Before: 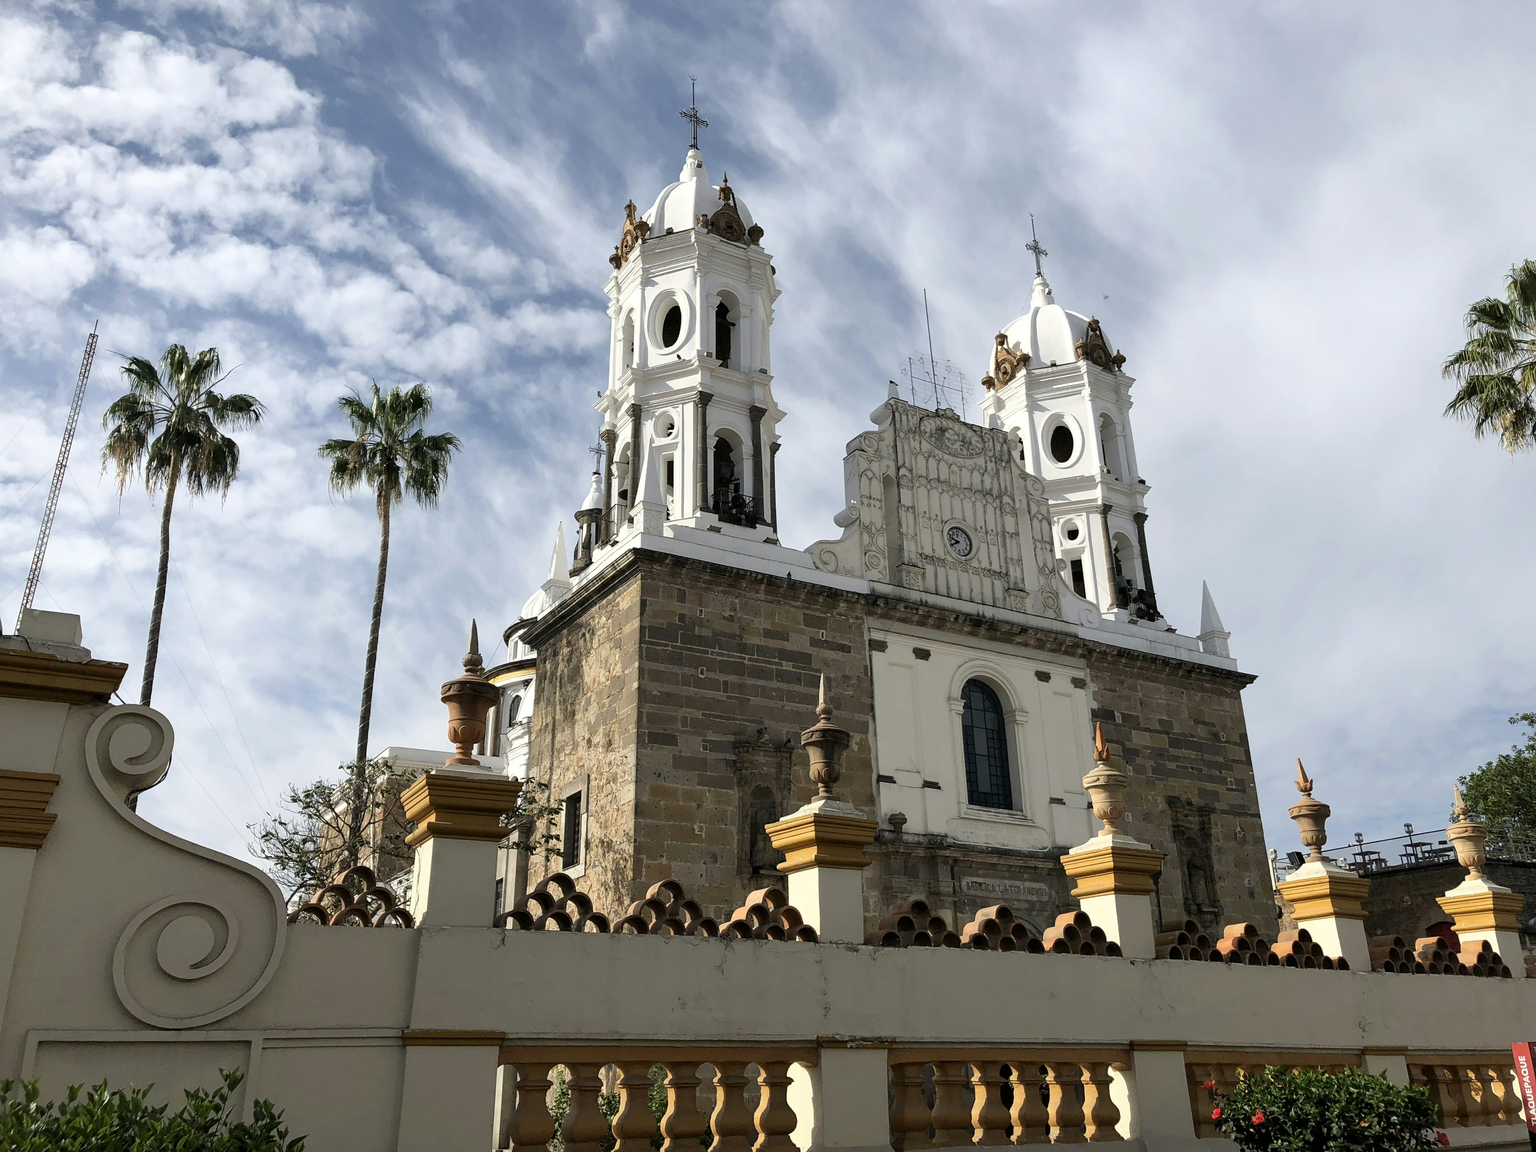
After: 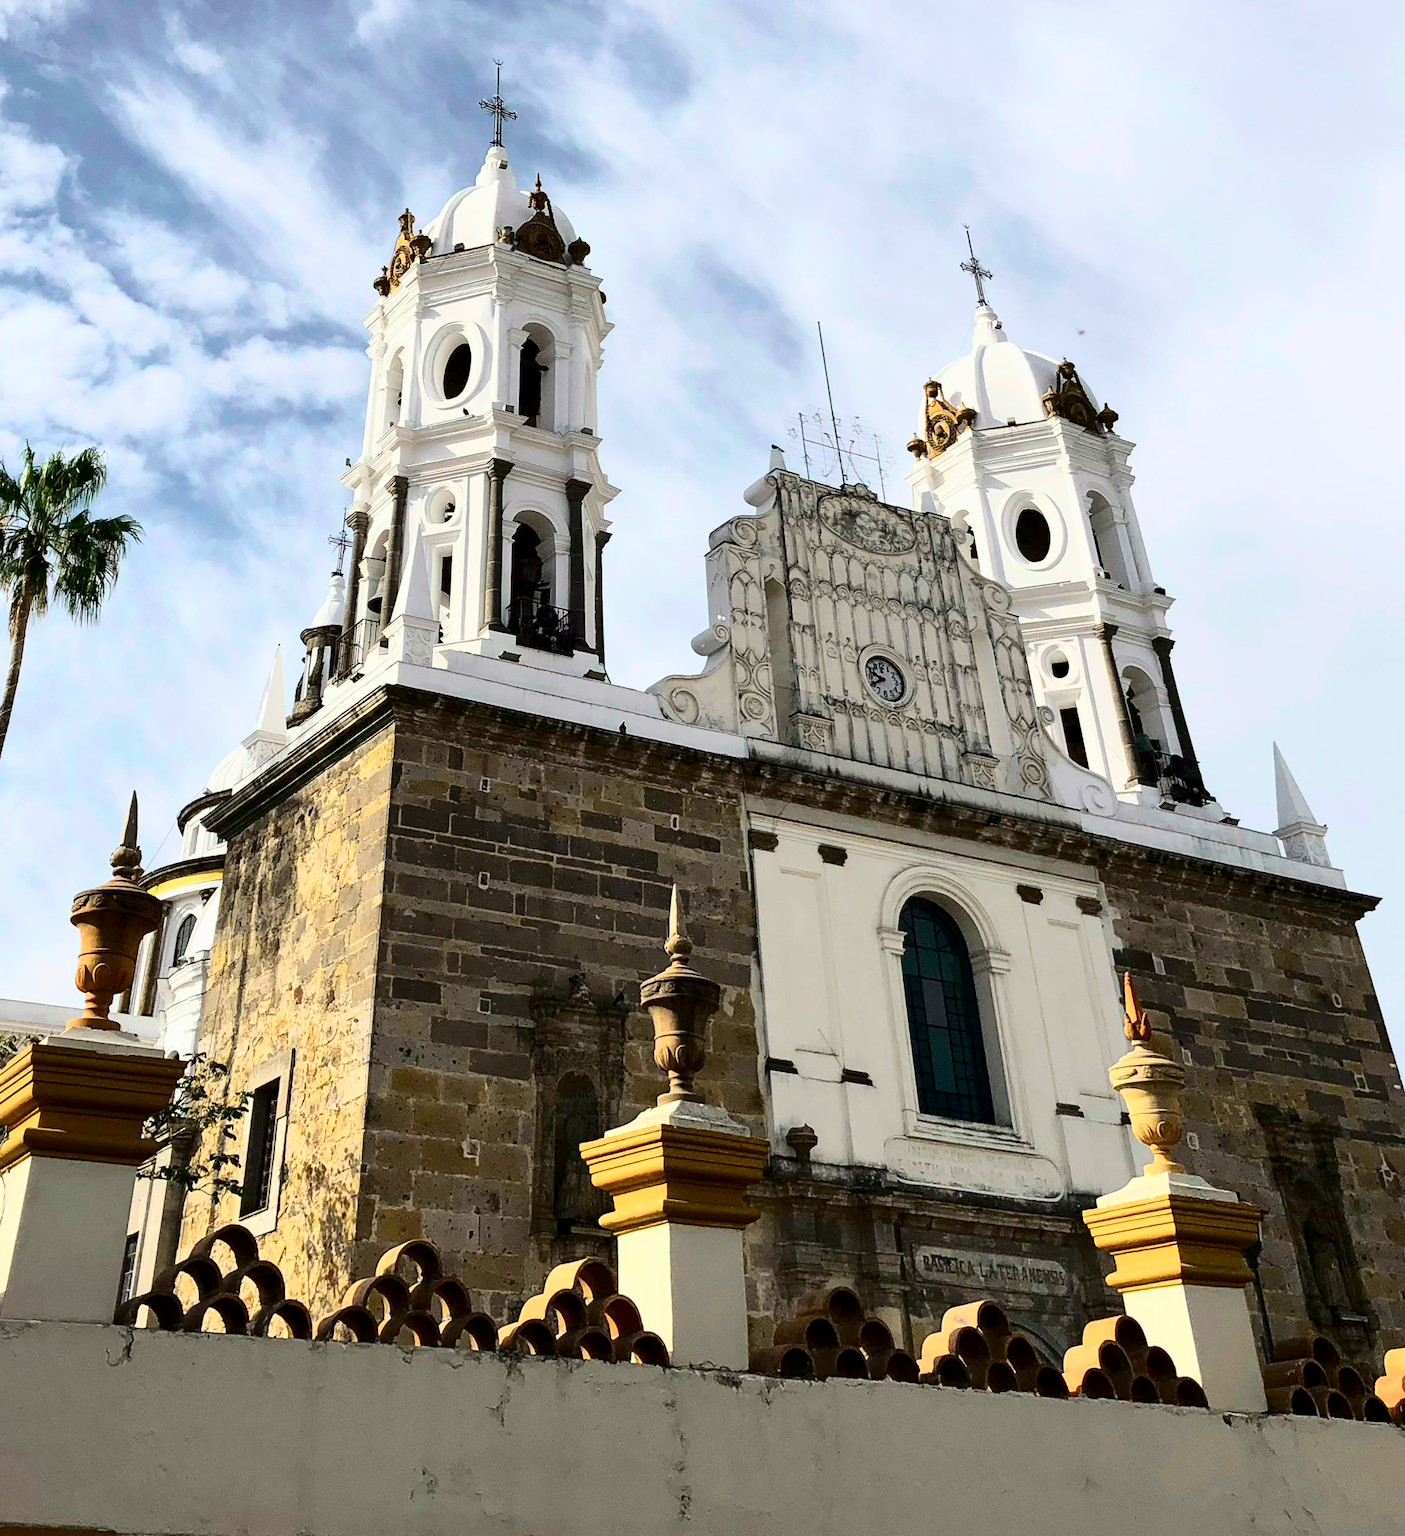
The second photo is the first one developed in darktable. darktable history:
contrast equalizer: octaves 7, y [[0.6 ×6], [0.55 ×6], [0 ×6], [0 ×6], [0 ×6]], mix 0.15
rotate and perspective: rotation 0.72°, lens shift (vertical) -0.352, lens shift (horizontal) -0.051, crop left 0.152, crop right 0.859, crop top 0.019, crop bottom 0.964
tone curve: curves: ch0 [(0, 0) (0.187, 0.12) (0.392, 0.438) (0.704, 0.86) (0.858, 0.938) (1, 0.981)]; ch1 [(0, 0) (0.402, 0.36) (0.476, 0.456) (0.498, 0.501) (0.518, 0.521) (0.58, 0.598) (0.619, 0.663) (0.692, 0.744) (1, 1)]; ch2 [(0, 0) (0.427, 0.417) (0.483, 0.481) (0.503, 0.503) (0.526, 0.53) (0.563, 0.585) (0.626, 0.703) (0.699, 0.753) (0.997, 0.858)], color space Lab, independent channels
crop: left 18.479%, right 12.2%, bottom 13.971%
